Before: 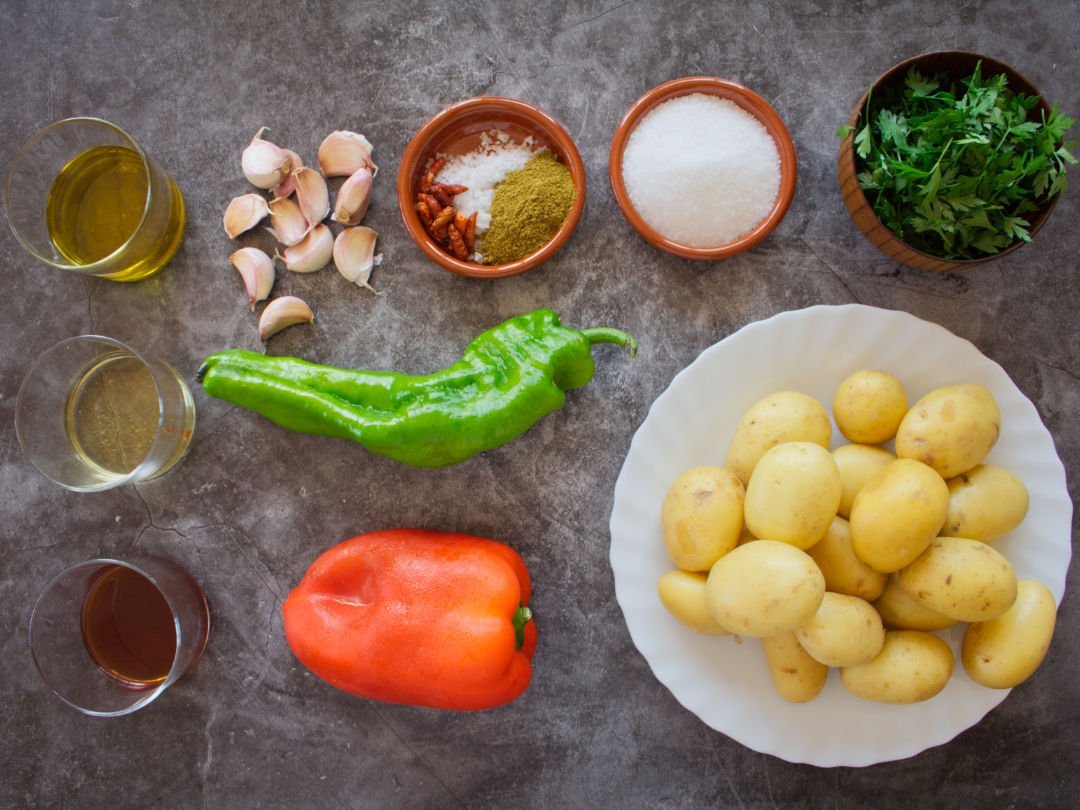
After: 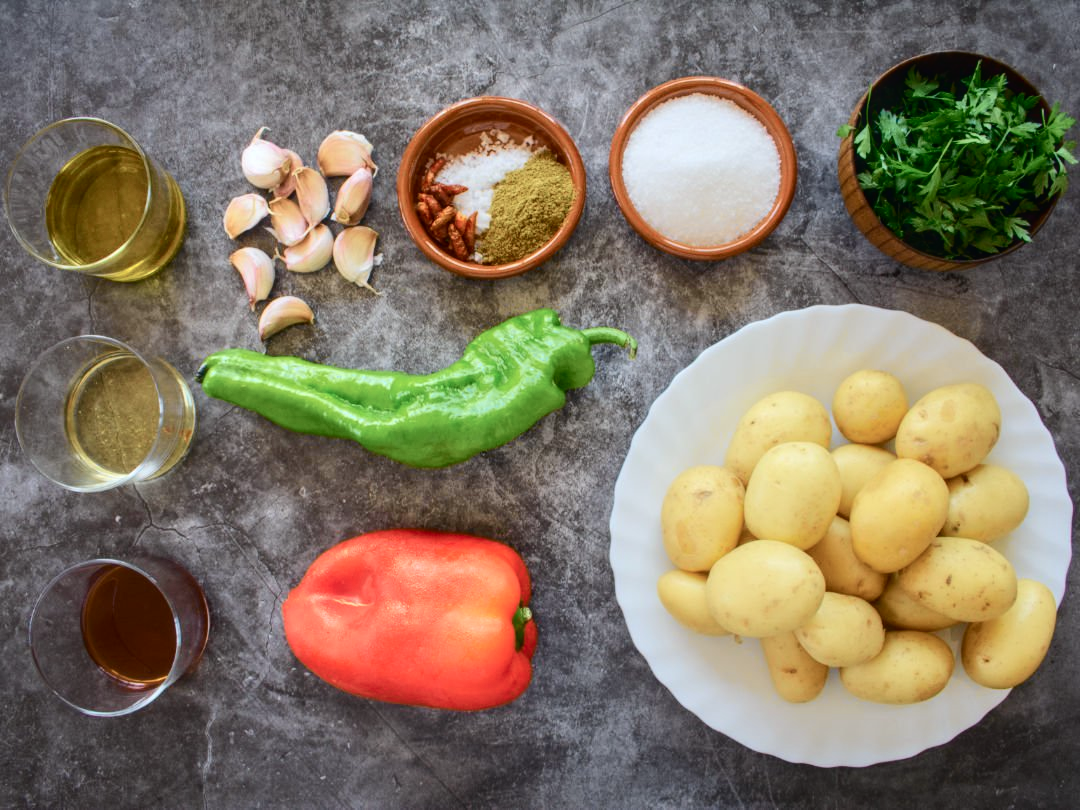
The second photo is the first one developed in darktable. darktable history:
local contrast: on, module defaults
tone curve: curves: ch0 [(0, 0.046) (0.037, 0.056) (0.176, 0.162) (0.33, 0.331) (0.432, 0.475) (0.601, 0.665) (0.843, 0.876) (1, 1)]; ch1 [(0, 0) (0.339, 0.349) (0.445, 0.42) (0.476, 0.47) (0.497, 0.492) (0.523, 0.514) (0.557, 0.558) (0.632, 0.615) (0.728, 0.746) (1, 1)]; ch2 [(0, 0) (0.327, 0.324) (0.417, 0.44) (0.46, 0.453) (0.502, 0.495) (0.526, 0.52) (0.54, 0.55) (0.606, 0.626) (0.745, 0.704) (1, 1)], color space Lab, independent channels, preserve colors none
